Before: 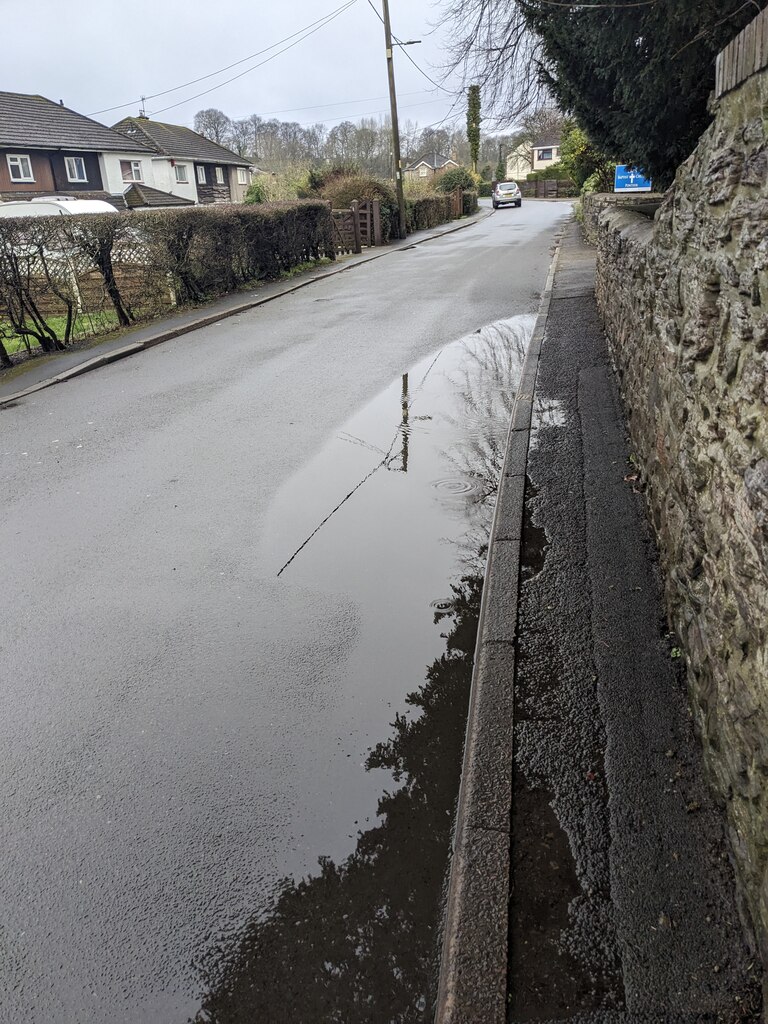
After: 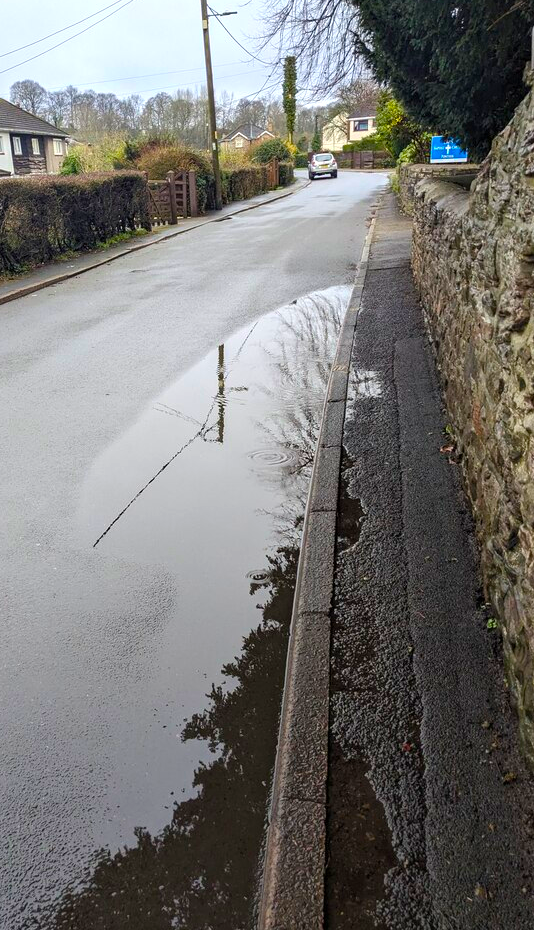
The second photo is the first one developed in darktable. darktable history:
crop and rotate: left 24.034%, top 2.838%, right 6.406%, bottom 6.299%
exposure: exposure 0.236 EV, compensate highlight preservation false
color balance rgb: linear chroma grading › global chroma 15%, perceptual saturation grading › global saturation 30%
